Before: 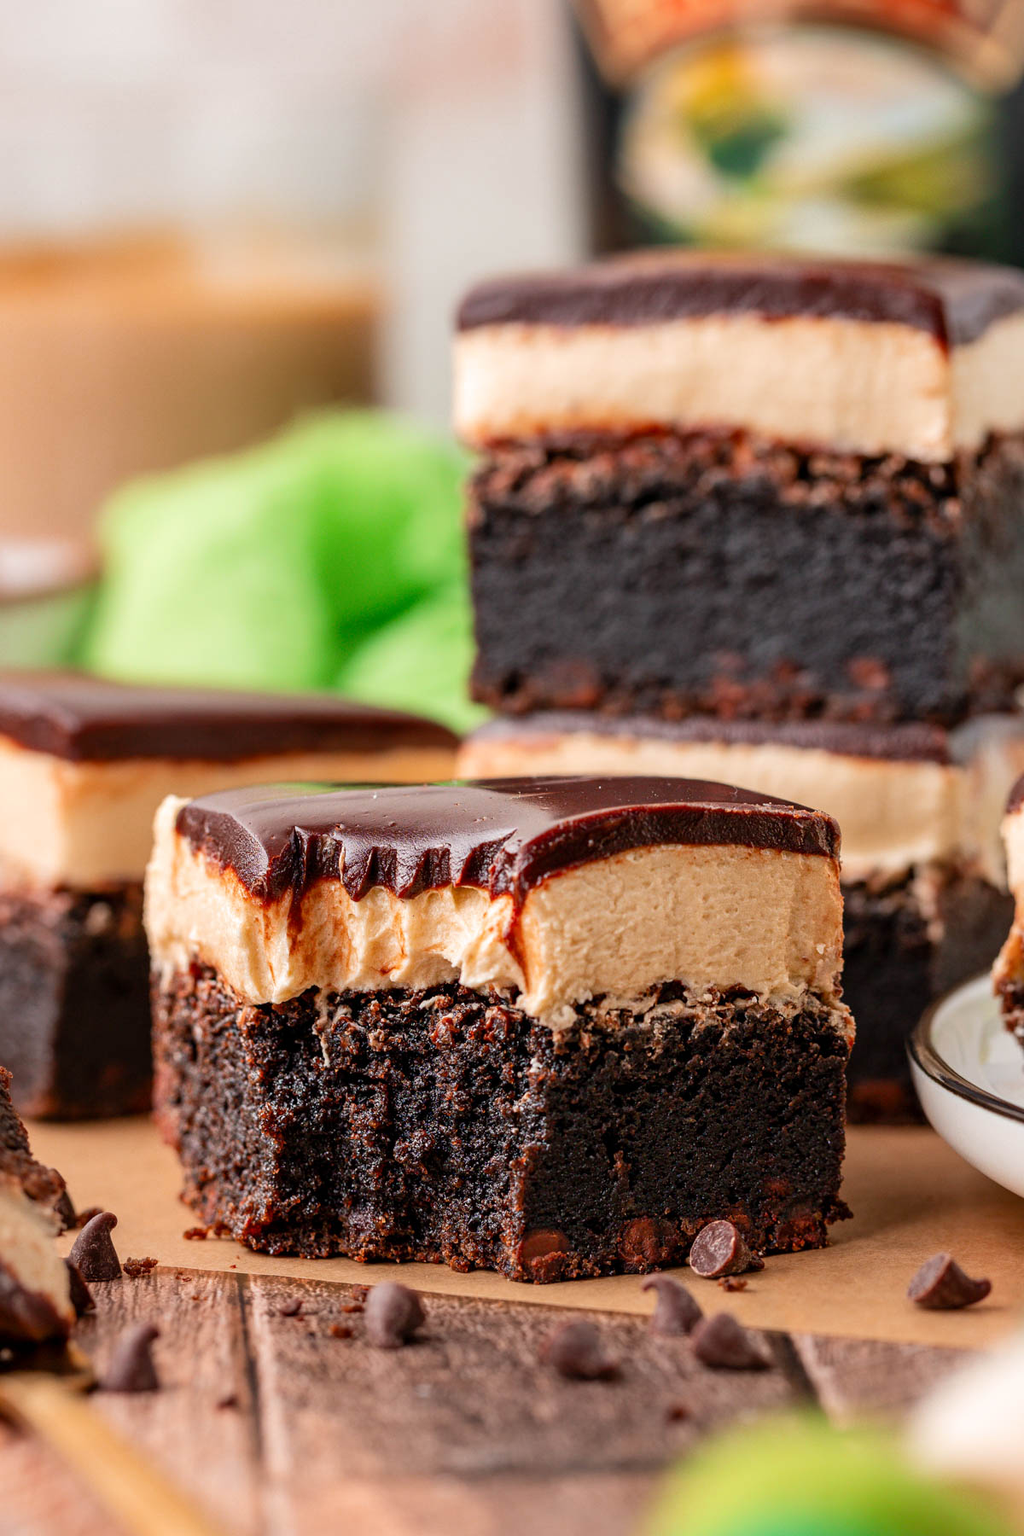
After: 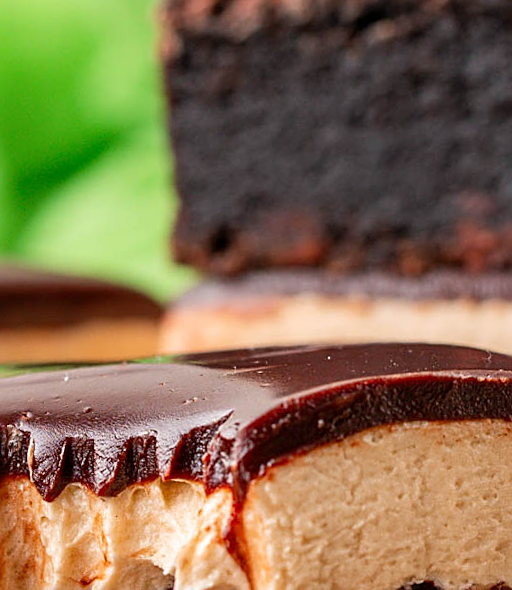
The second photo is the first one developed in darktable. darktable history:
rotate and perspective: rotation -2.22°, lens shift (horizontal) -0.022, automatic cropping off
sharpen: on, module defaults
crop: left 31.751%, top 32.172%, right 27.8%, bottom 35.83%
